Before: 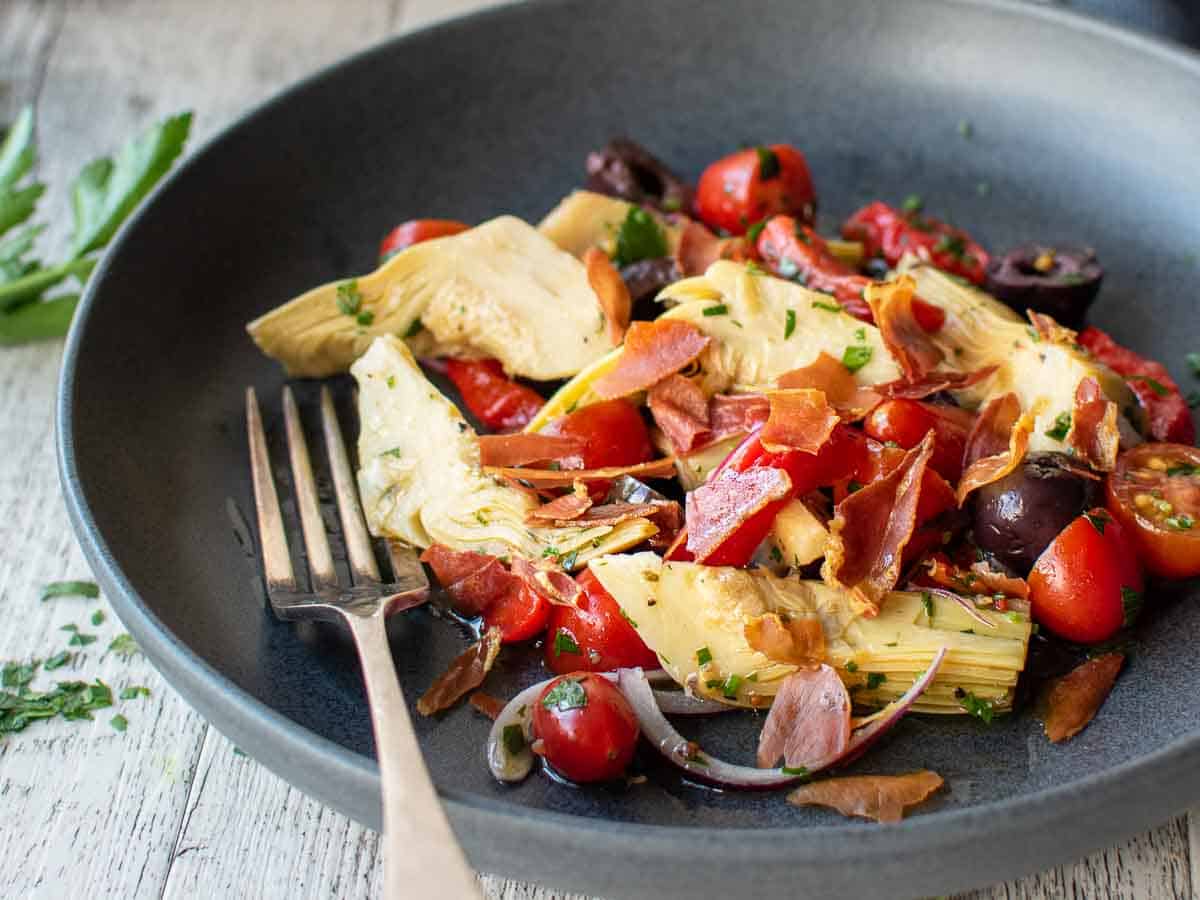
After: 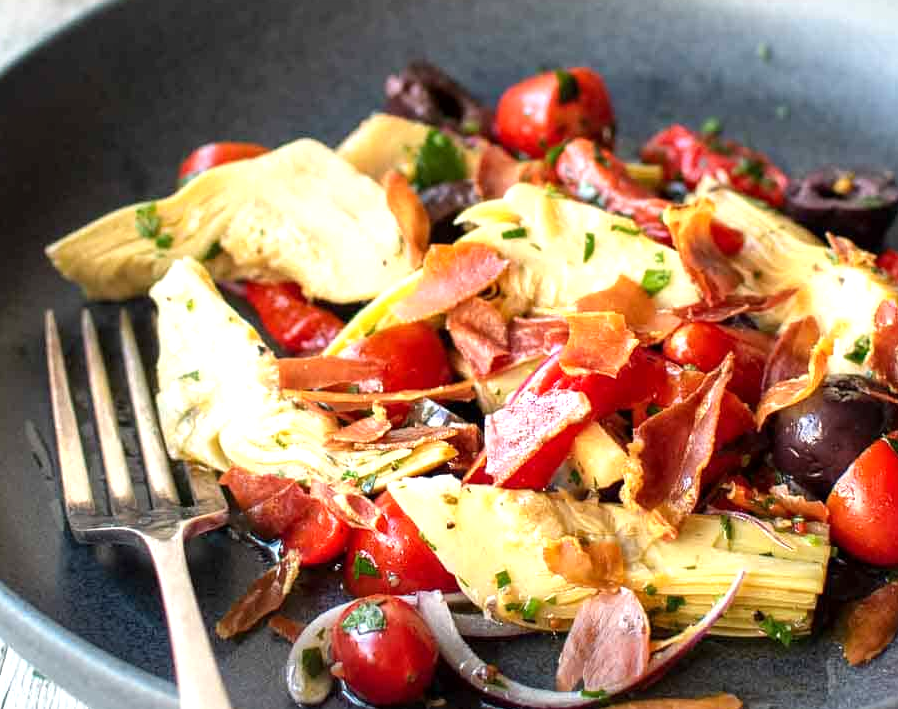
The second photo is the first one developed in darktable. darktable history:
crop: left 16.768%, top 8.653%, right 8.362%, bottom 12.485%
local contrast: mode bilateral grid, contrast 20, coarseness 50, detail 120%, midtone range 0.2
exposure: black level correction 0, exposure 0.6 EV, compensate highlight preservation false
